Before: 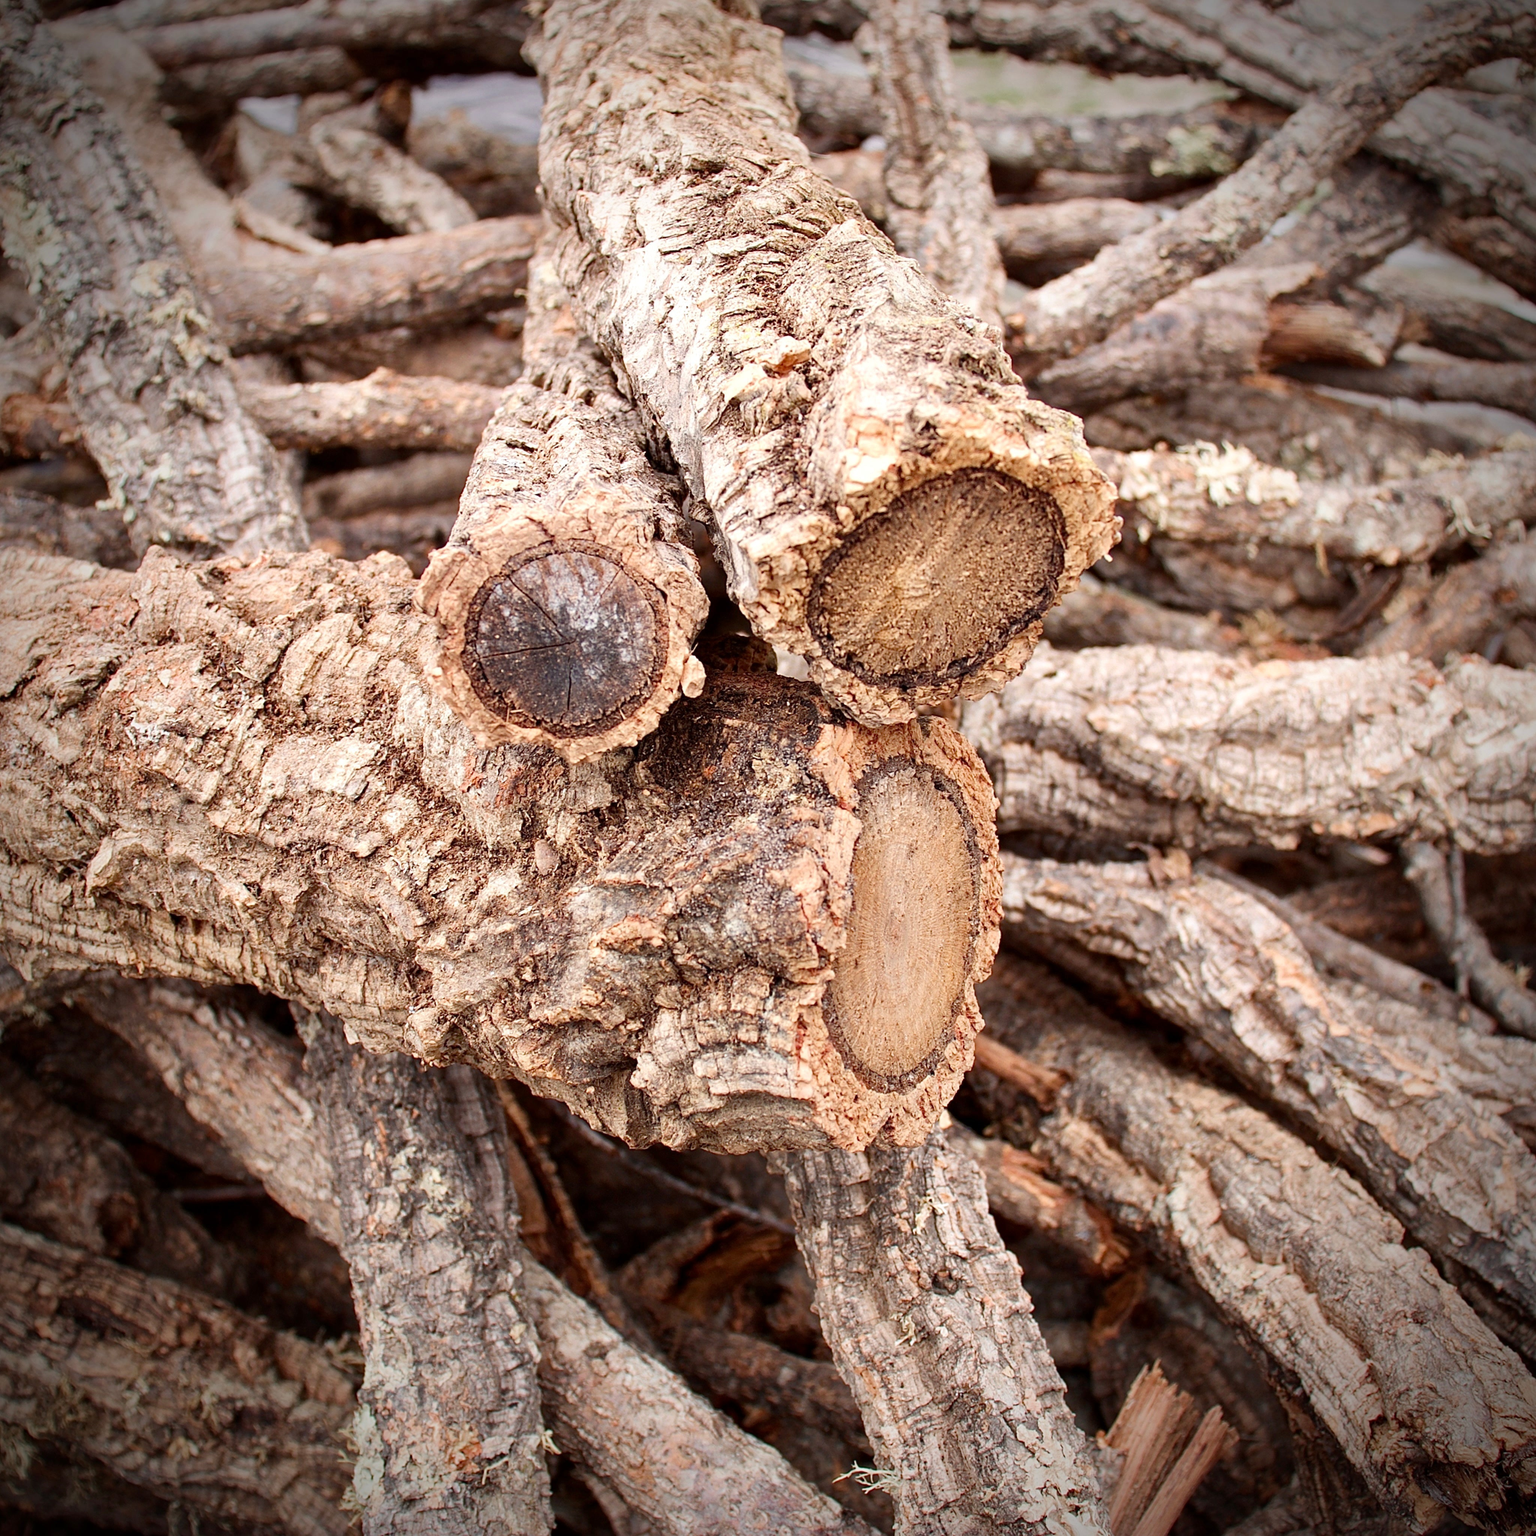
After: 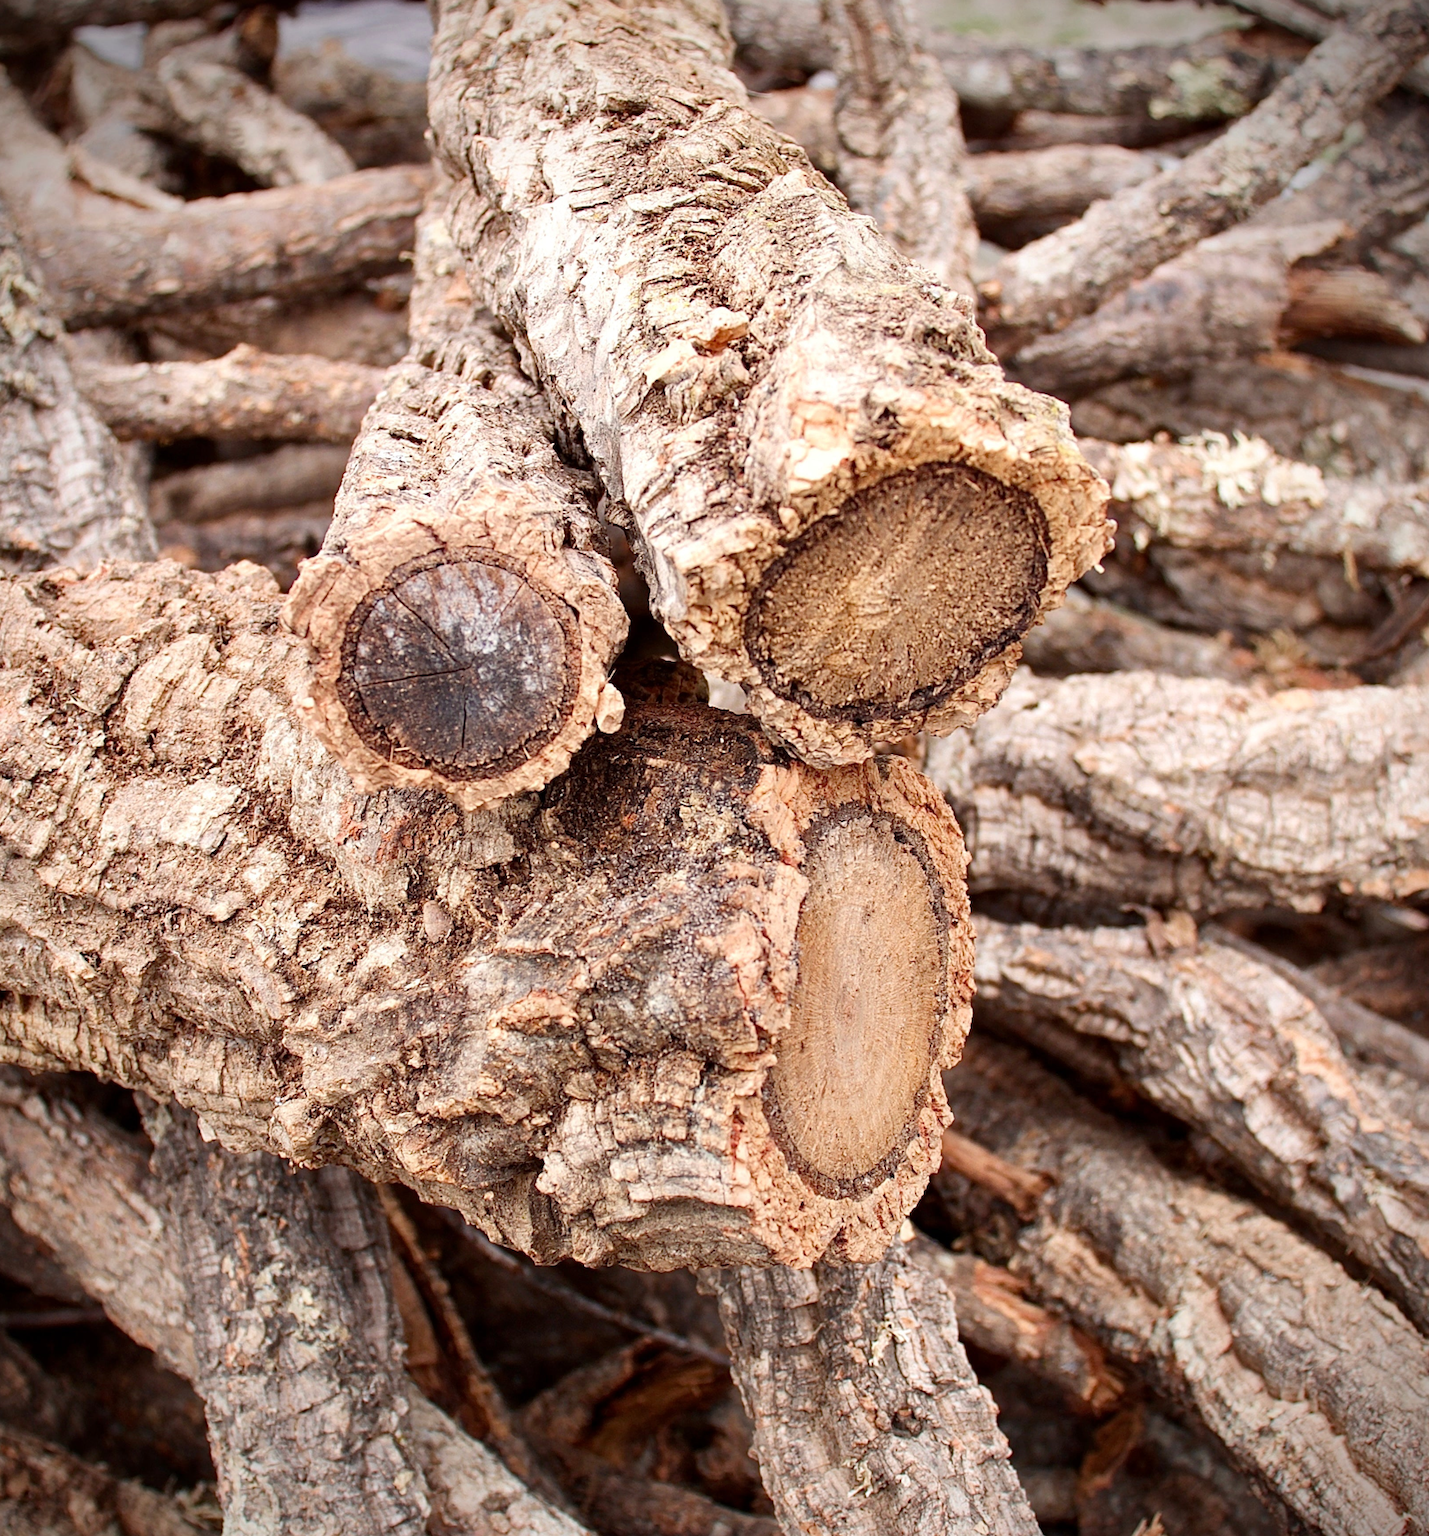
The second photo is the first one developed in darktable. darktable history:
crop: left 11.464%, top 4.954%, right 9.588%, bottom 10.204%
